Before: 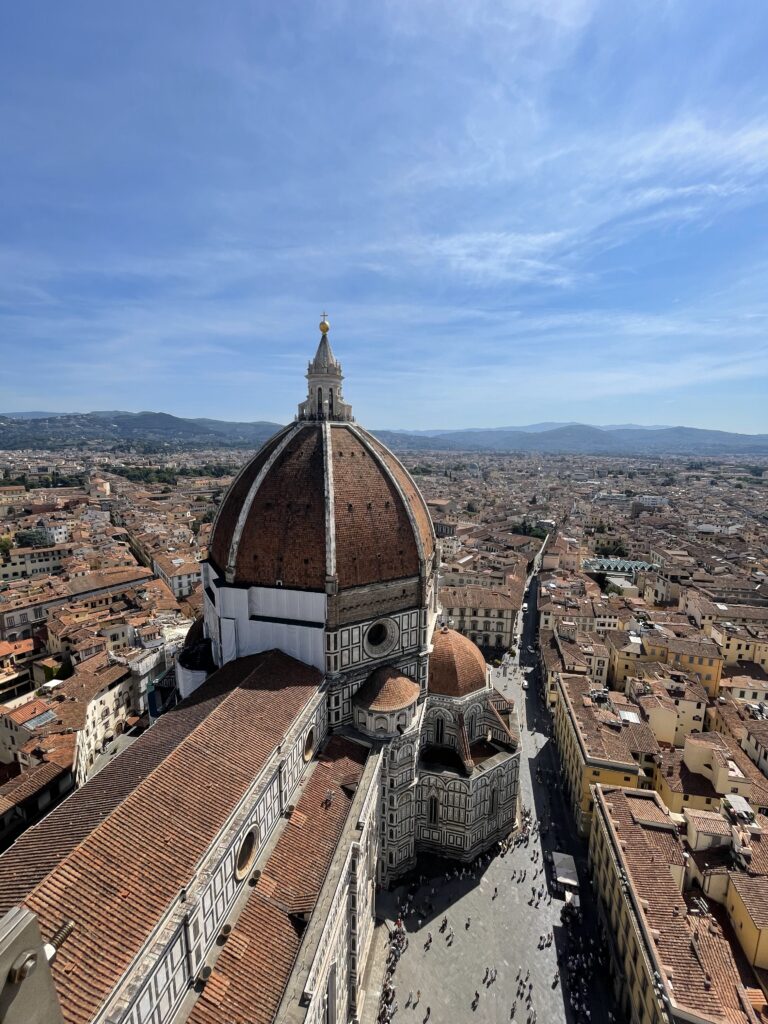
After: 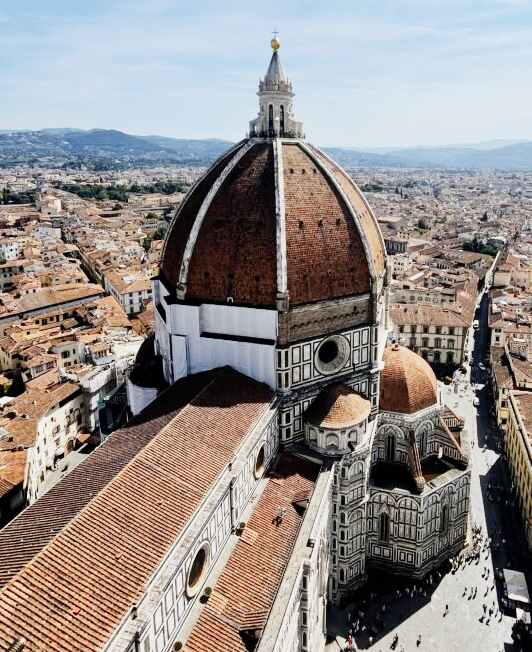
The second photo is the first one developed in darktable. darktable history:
color balance rgb: perceptual saturation grading › global saturation 10%, global vibrance 10%
crop: left 6.488%, top 27.668%, right 24.183%, bottom 8.656%
exposure: black level correction 0, exposure 1 EV, compensate exposure bias true, compensate highlight preservation false
sigmoid: contrast 1.69, skew -0.23, preserve hue 0%, red attenuation 0.1, red rotation 0.035, green attenuation 0.1, green rotation -0.017, blue attenuation 0.15, blue rotation -0.052, base primaries Rec2020
